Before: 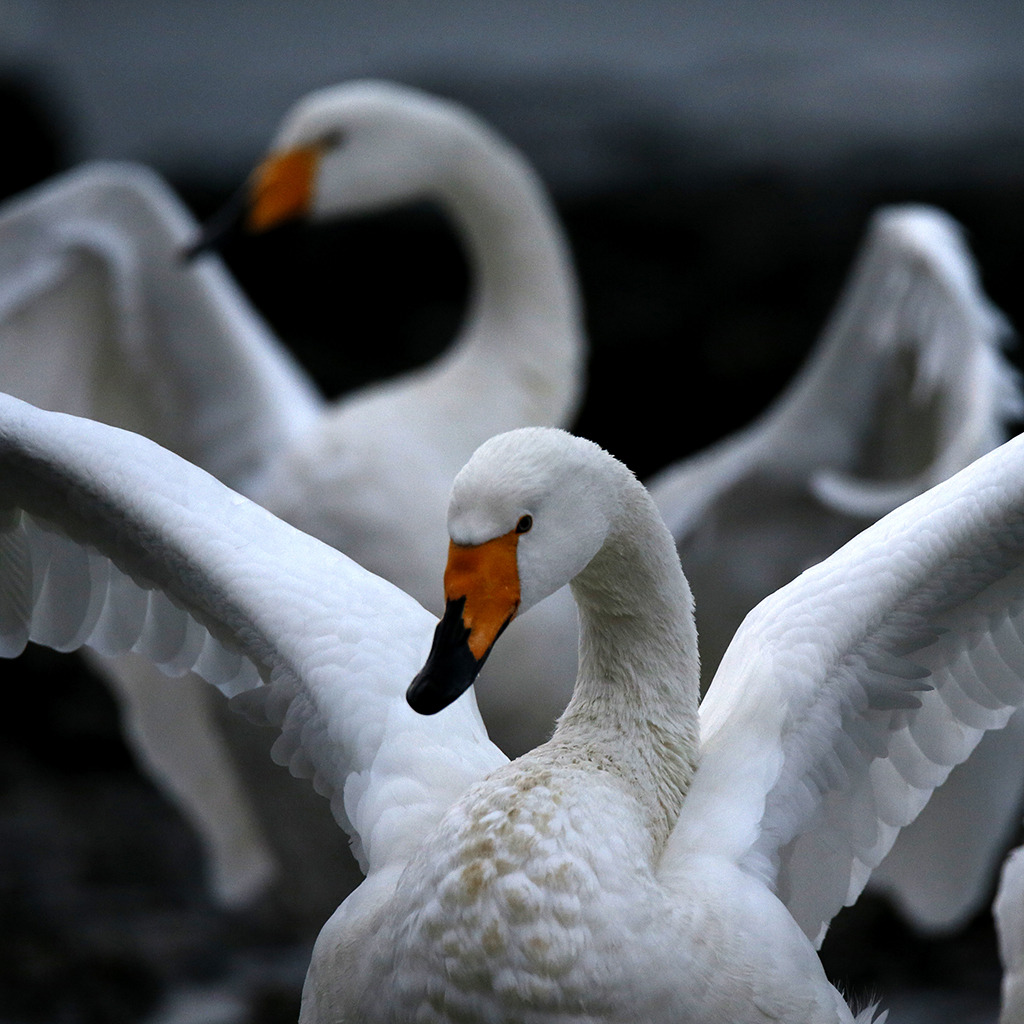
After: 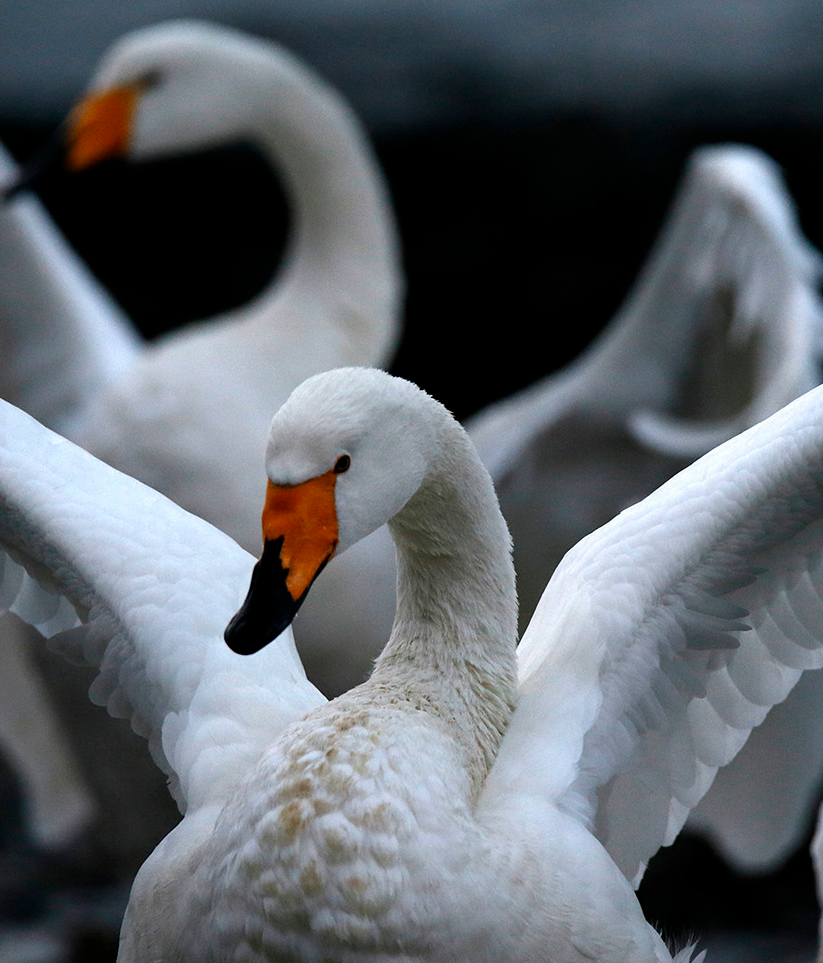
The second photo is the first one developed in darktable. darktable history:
crop and rotate: left 17.861%, top 5.918%, right 1.73%
